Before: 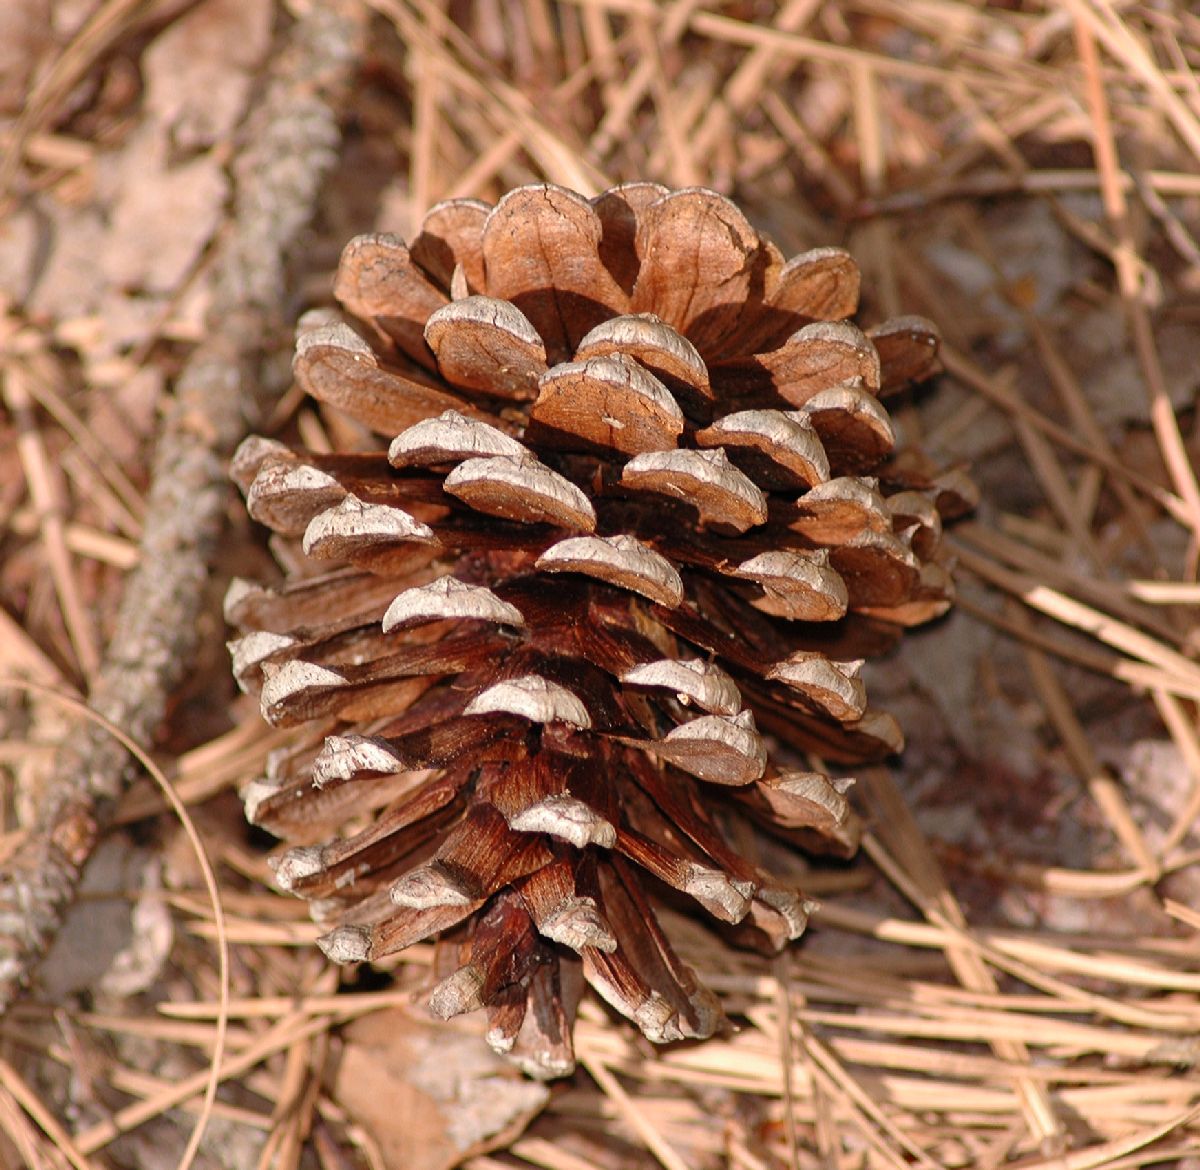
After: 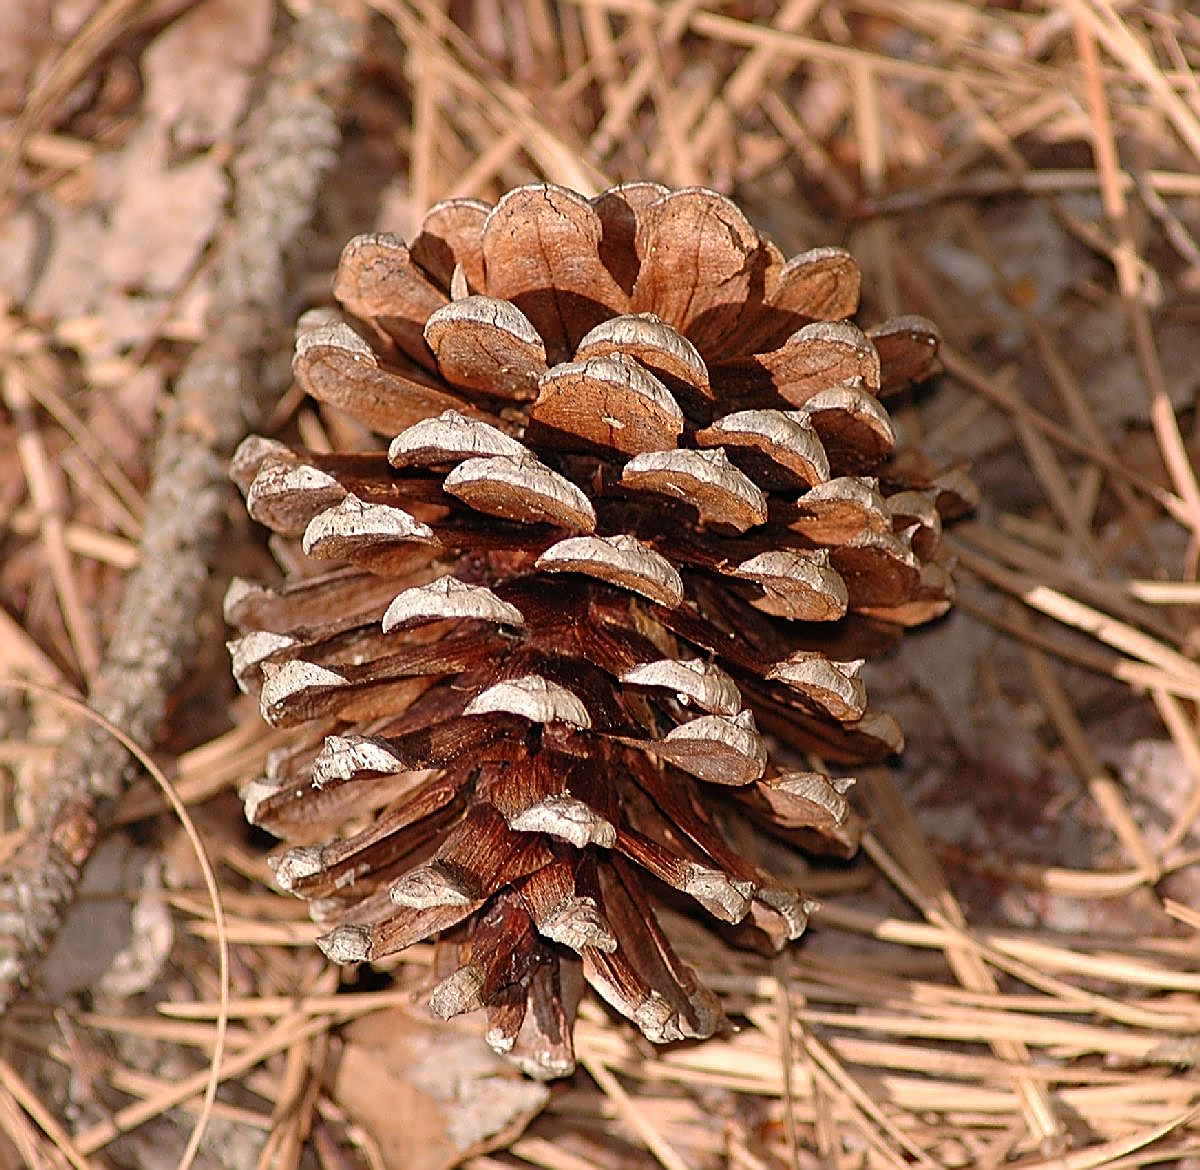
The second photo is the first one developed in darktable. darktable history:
sharpen: radius 1.731, amount 1.293
